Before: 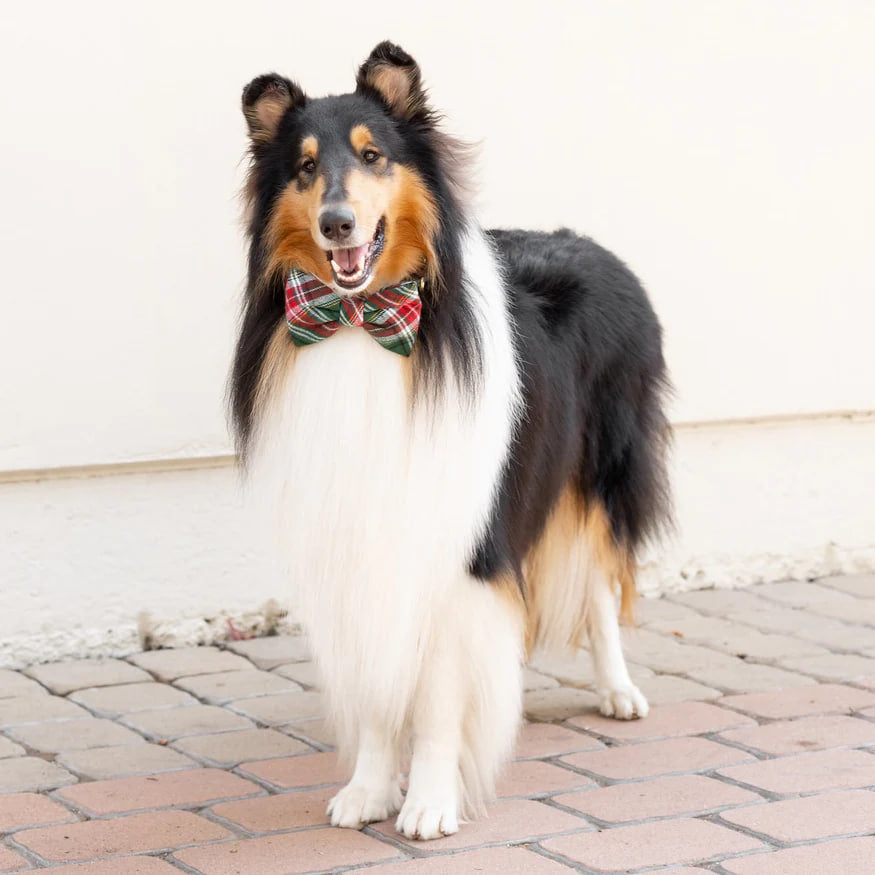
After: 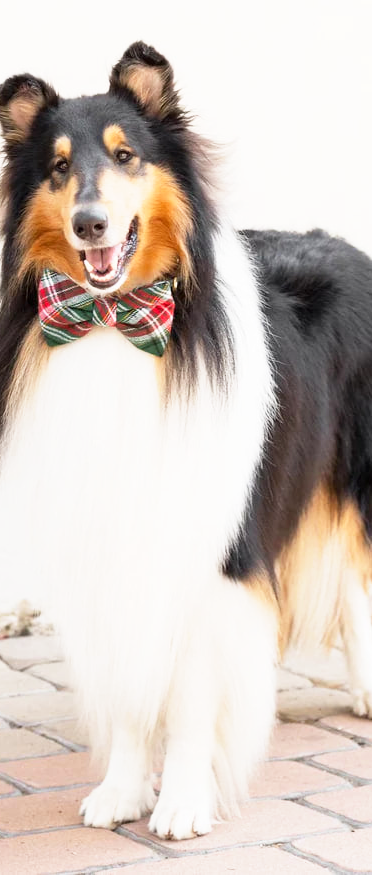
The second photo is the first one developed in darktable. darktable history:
base curve: curves: ch0 [(0, 0) (0.579, 0.807) (1, 1)], preserve colors none
crop: left 28.342%, right 29.102%
